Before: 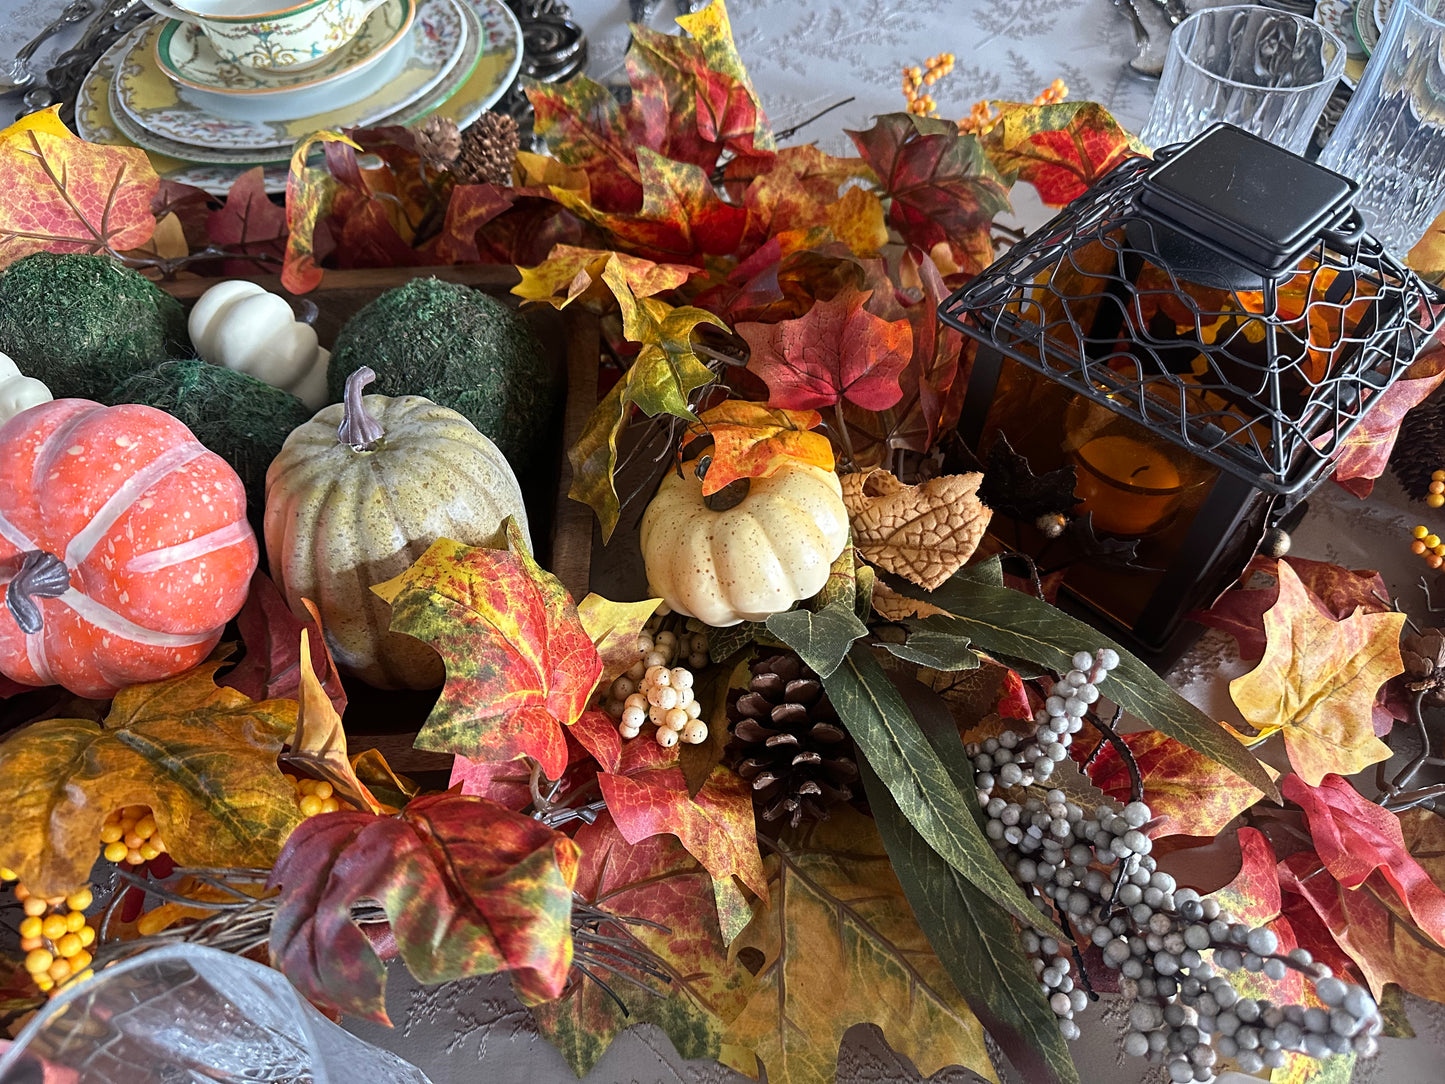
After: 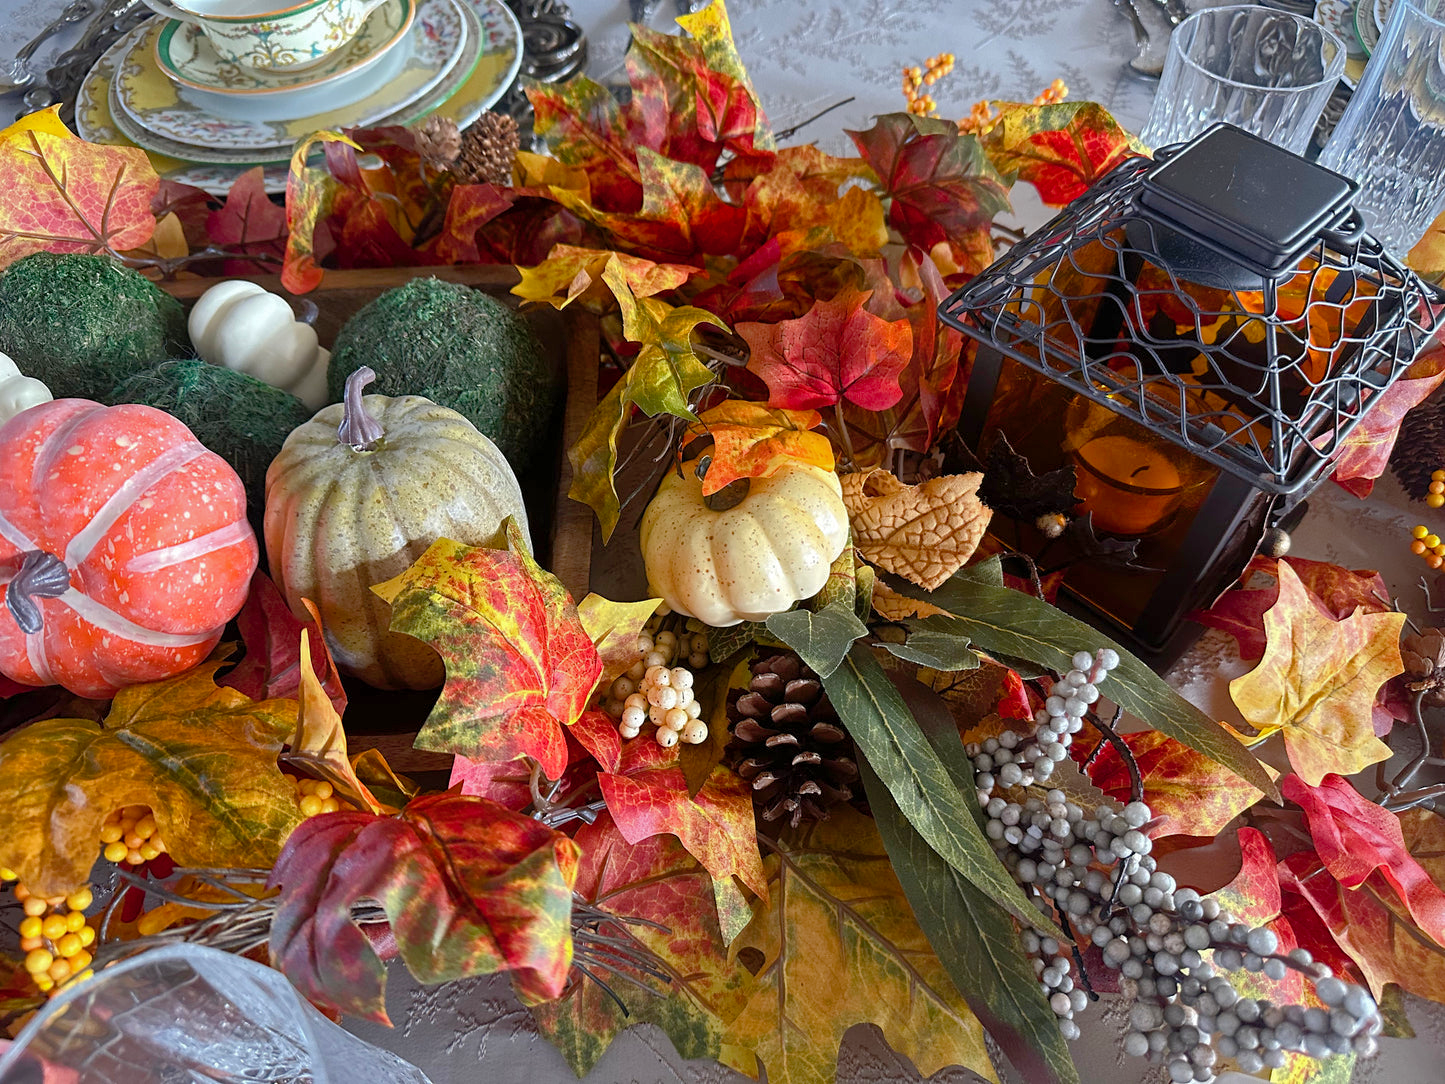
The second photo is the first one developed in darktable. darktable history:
shadows and highlights: on, module defaults
color balance rgb: perceptual saturation grading › global saturation 20%, perceptual saturation grading › highlights -25%, perceptual saturation grading › shadows 25%
